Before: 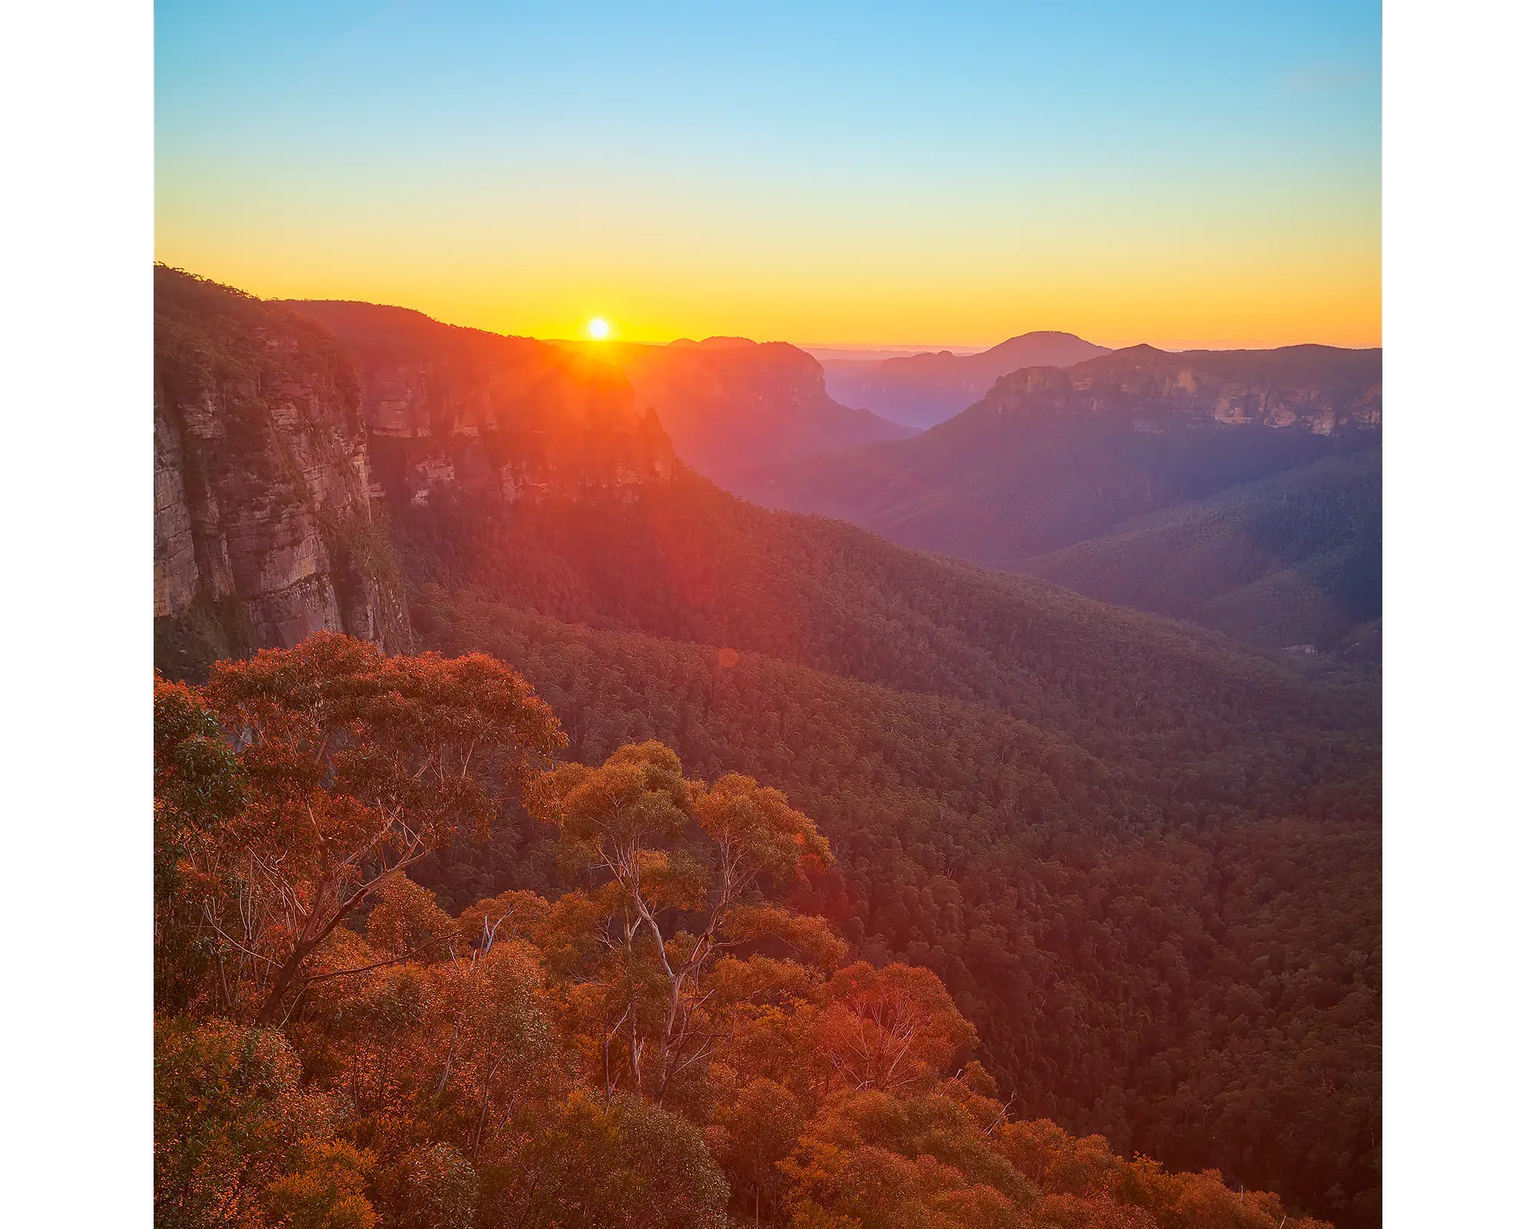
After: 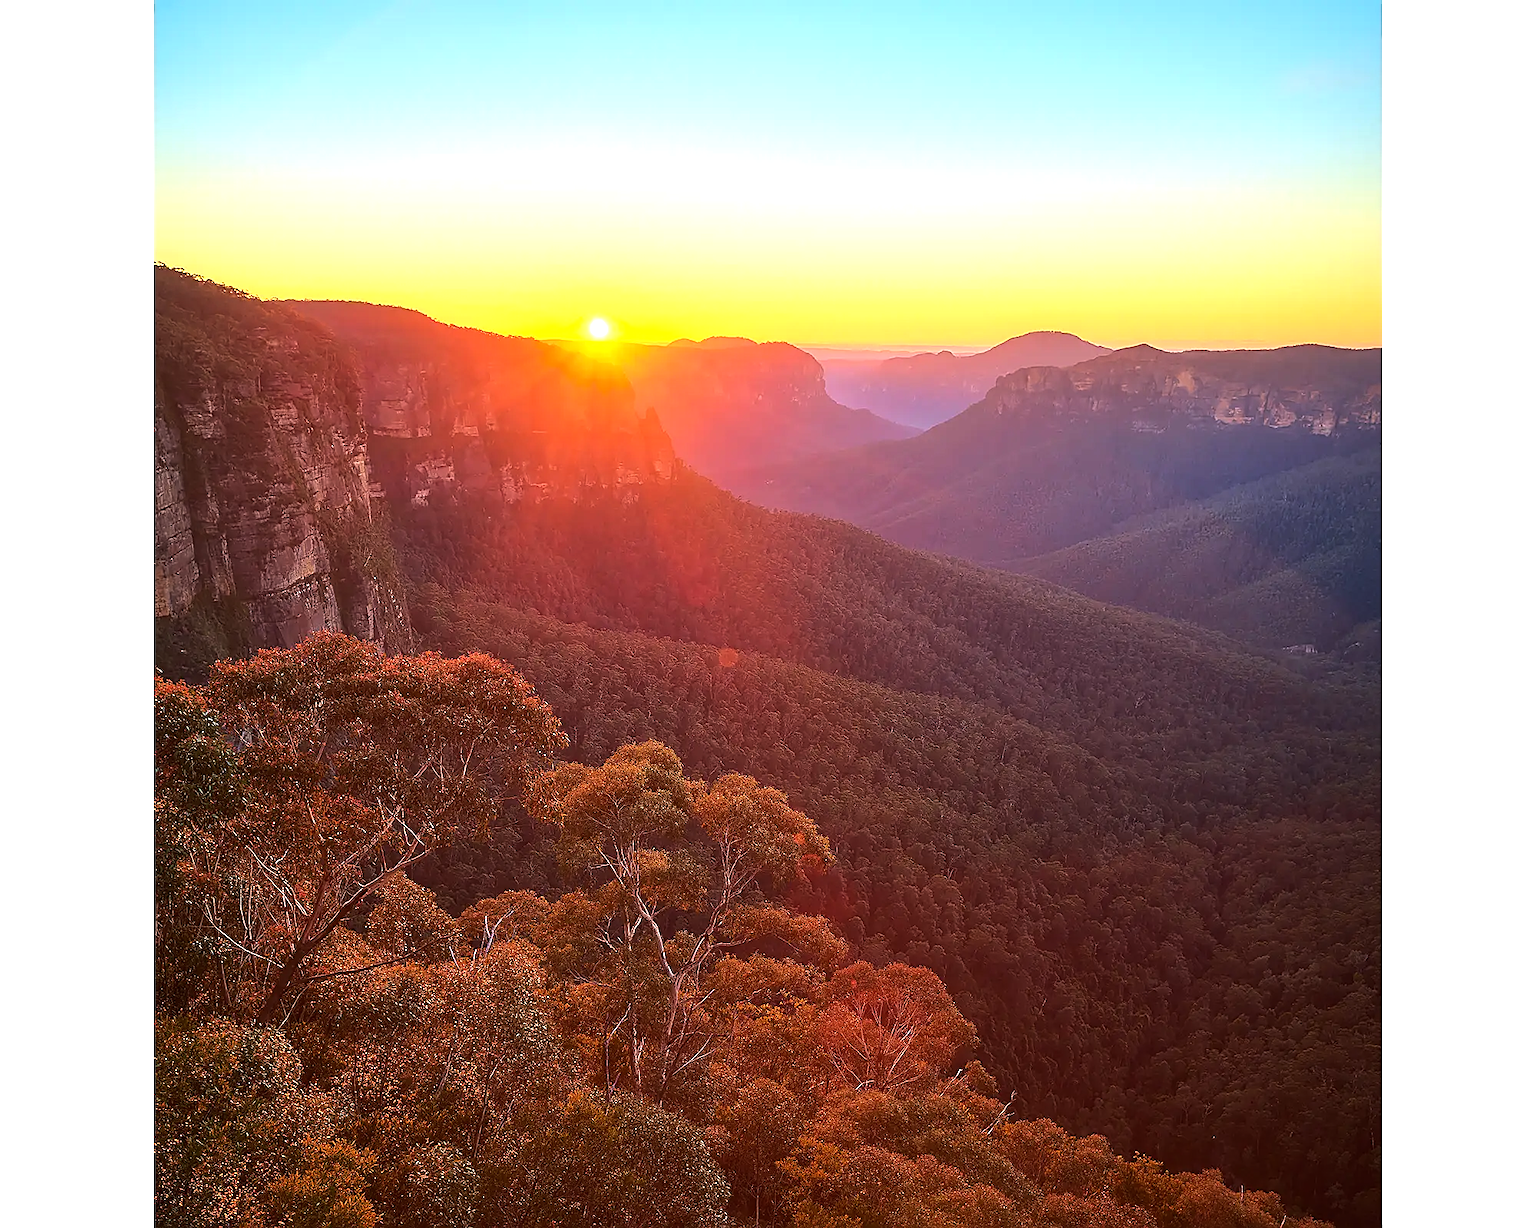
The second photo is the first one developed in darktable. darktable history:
tone equalizer: -8 EV -0.724 EV, -7 EV -0.684 EV, -6 EV -0.597 EV, -5 EV -0.398 EV, -3 EV 0.379 EV, -2 EV 0.6 EV, -1 EV 0.7 EV, +0 EV 0.728 EV, edges refinement/feathering 500, mask exposure compensation -1.57 EV, preserve details no
sharpen: on, module defaults
